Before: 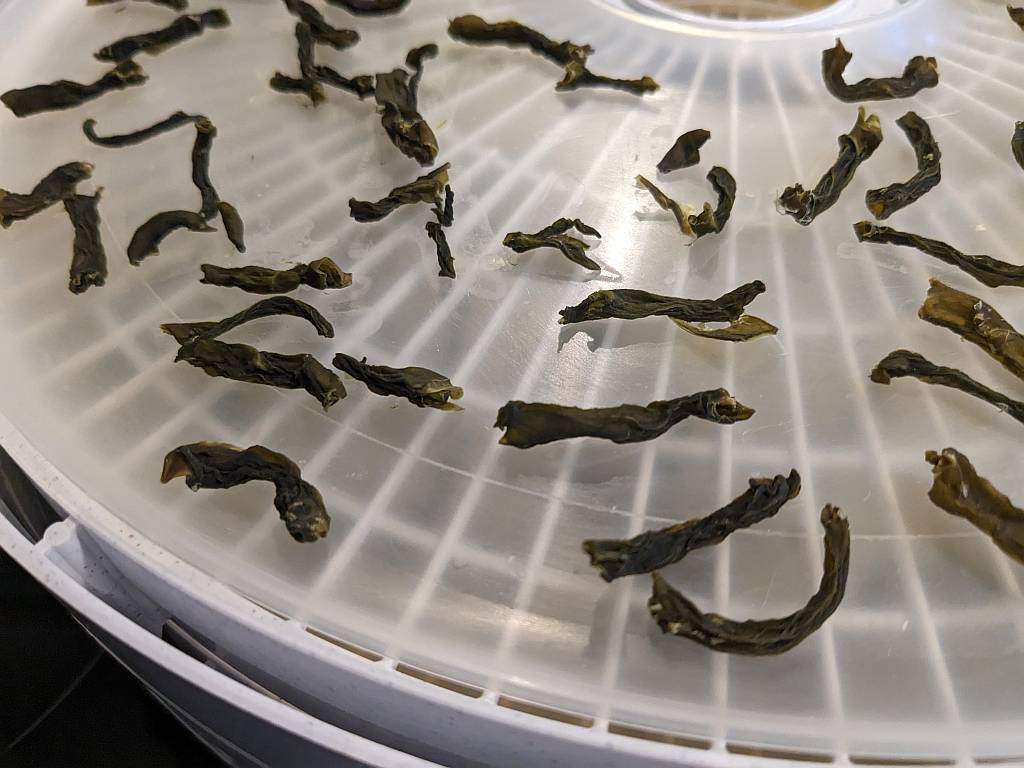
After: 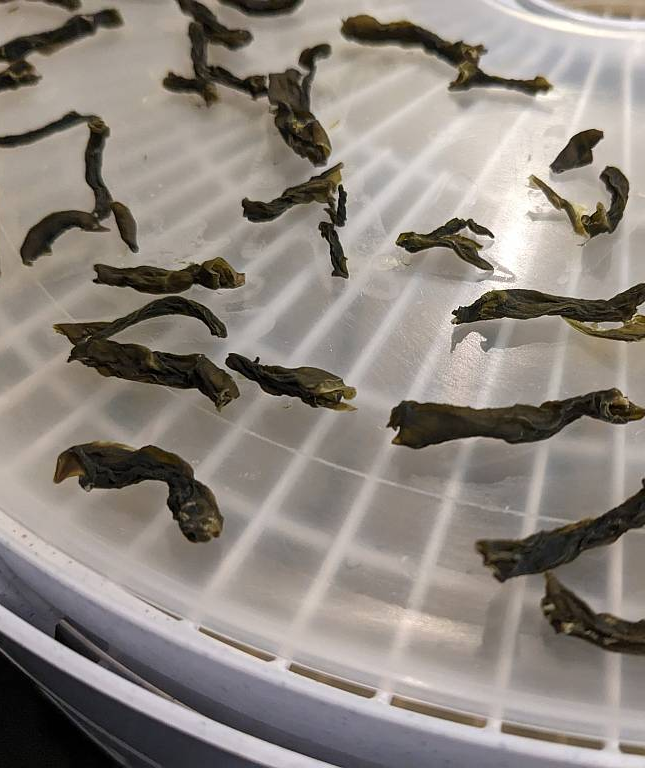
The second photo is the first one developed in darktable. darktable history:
crop: left 10.525%, right 26.401%
